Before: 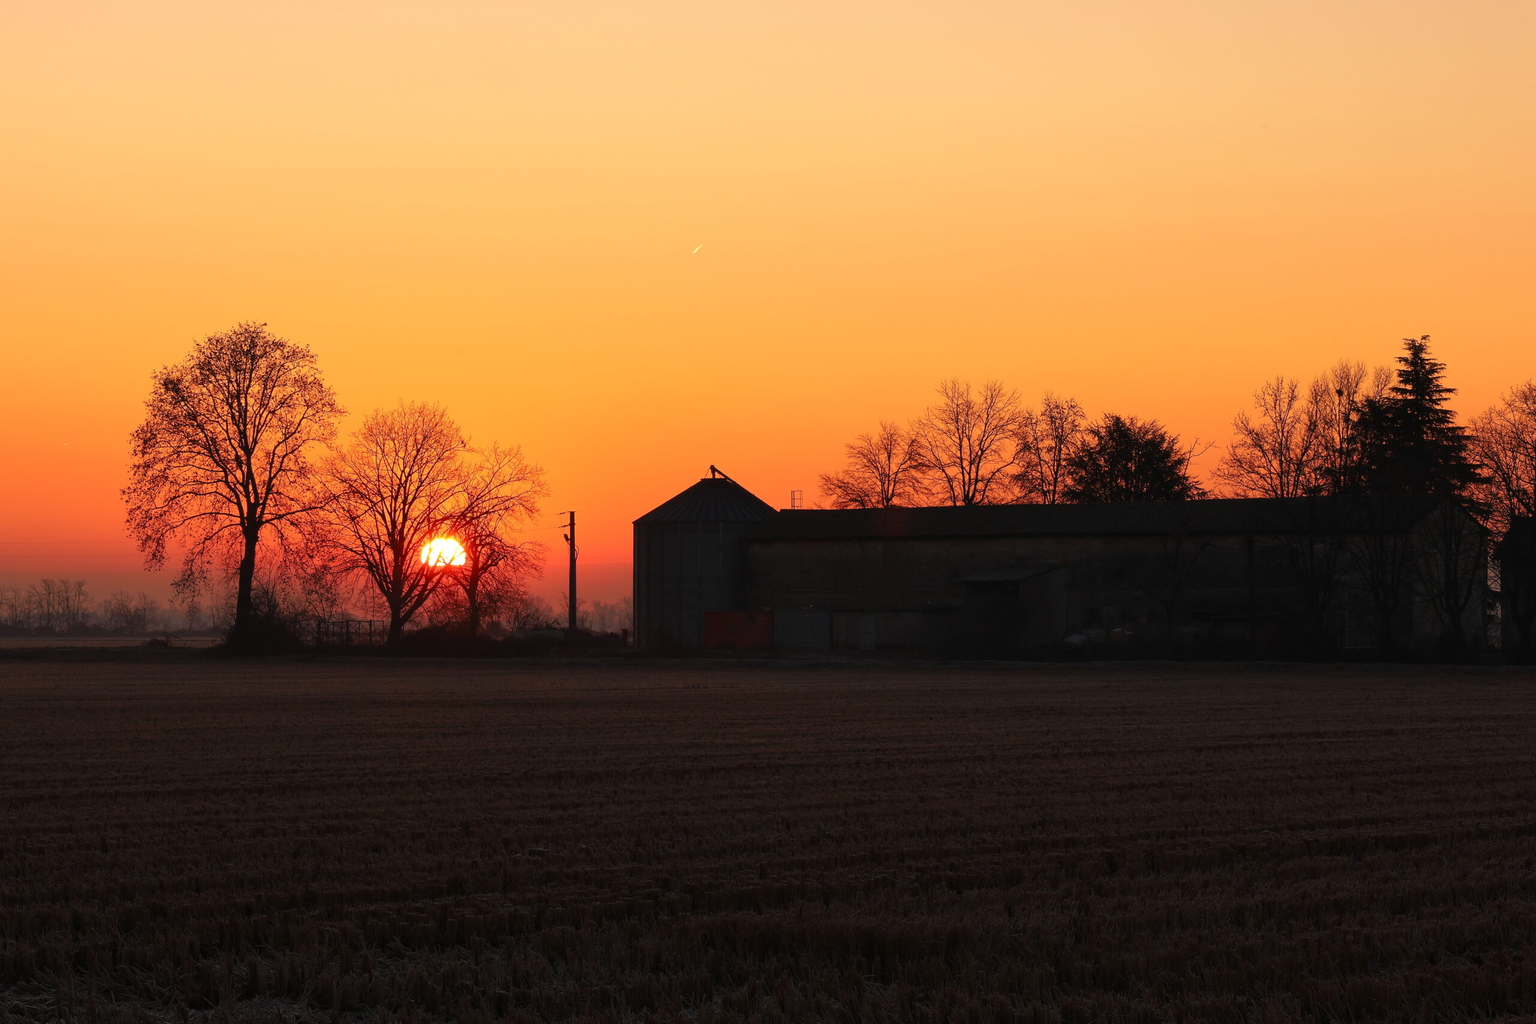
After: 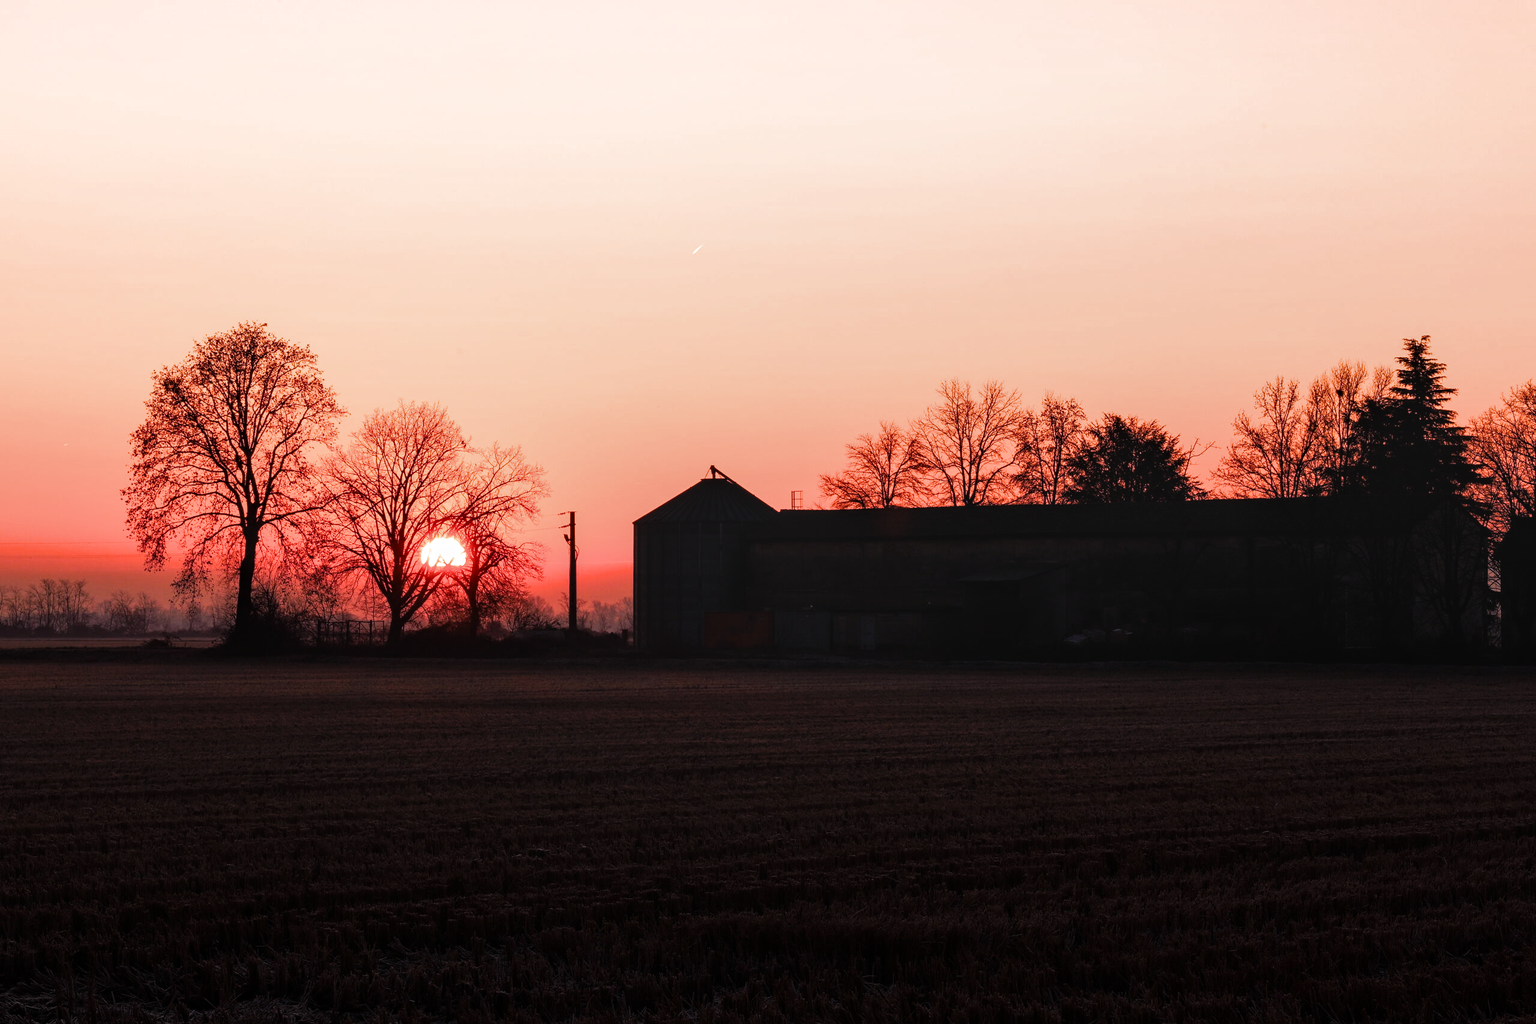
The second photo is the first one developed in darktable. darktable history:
filmic rgb: black relative exposure -9.08 EV, white relative exposure 2.3 EV, hardness 7.49
local contrast: on, module defaults
exposure: exposure 0.178 EV, compensate exposure bias true
color balance rgb: global vibrance 42.74%
white balance: red 1.066, blue 1.119
